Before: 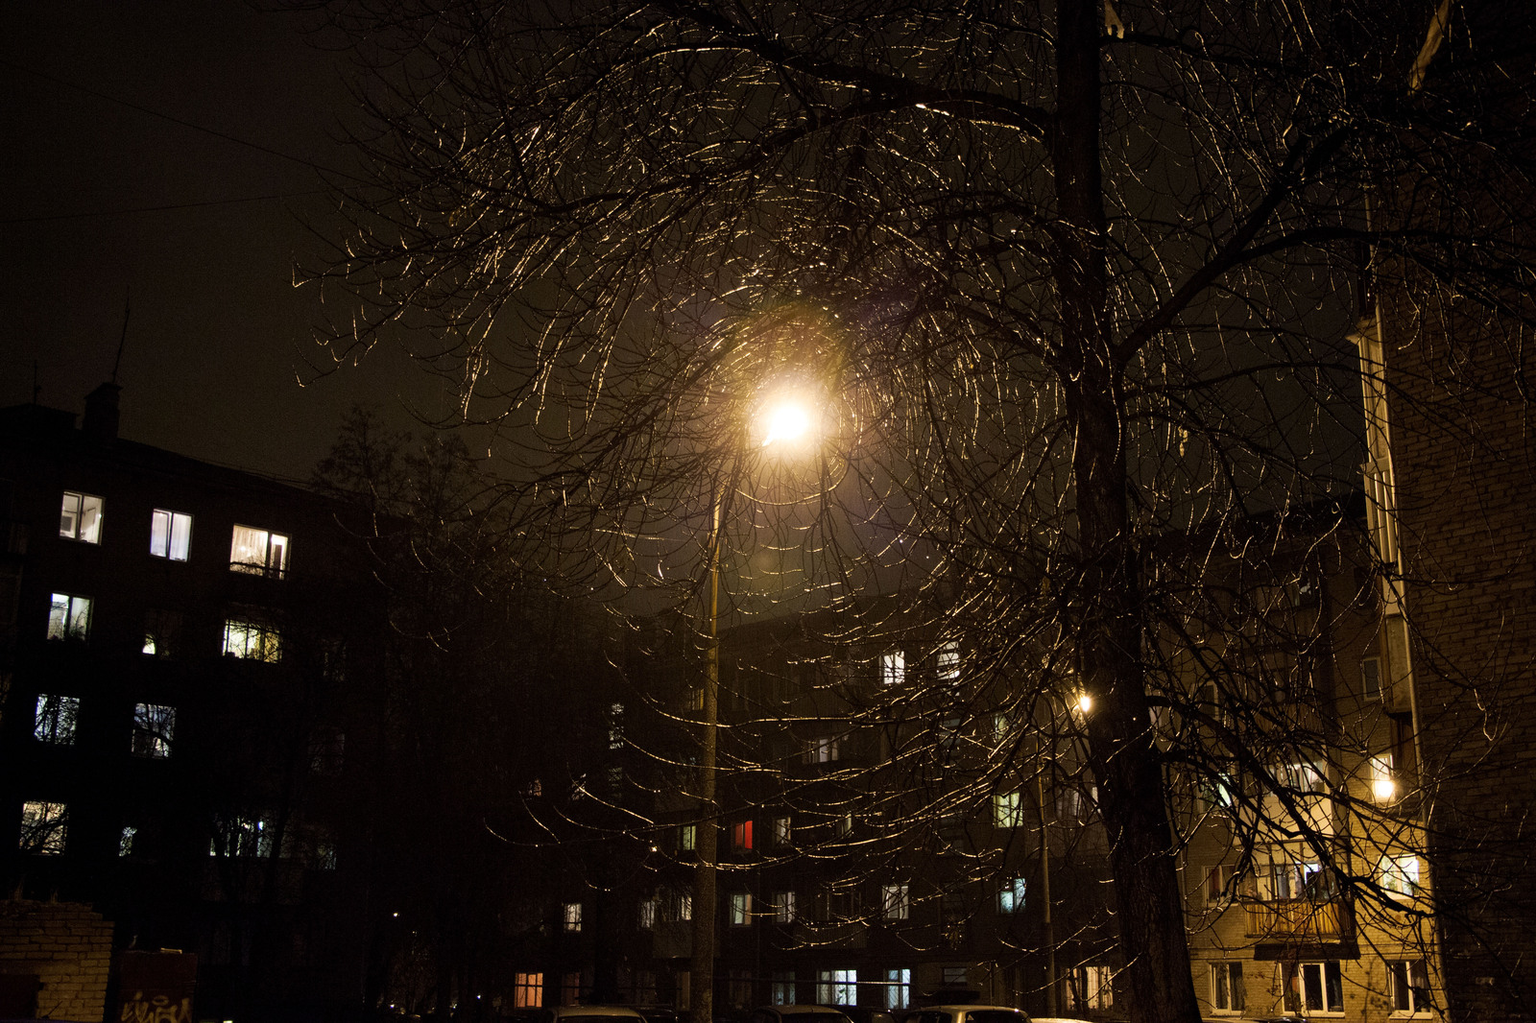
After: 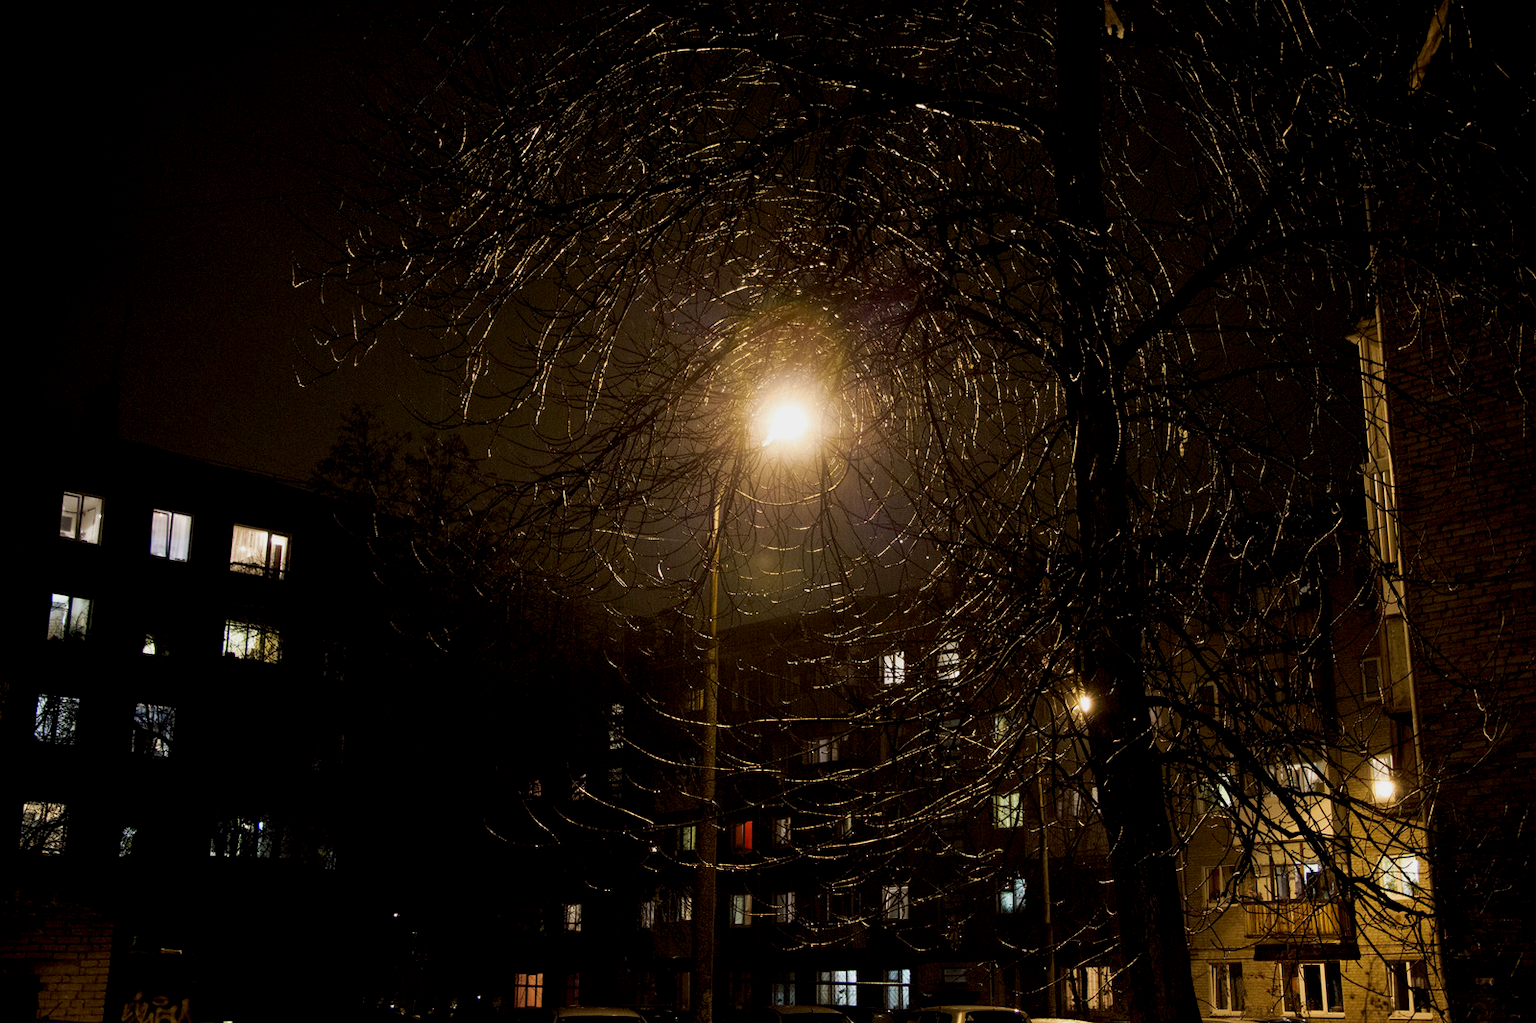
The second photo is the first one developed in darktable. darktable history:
exposure: black level correction 0.006, exposure -0.224 EV, compensate highlight preservation false
